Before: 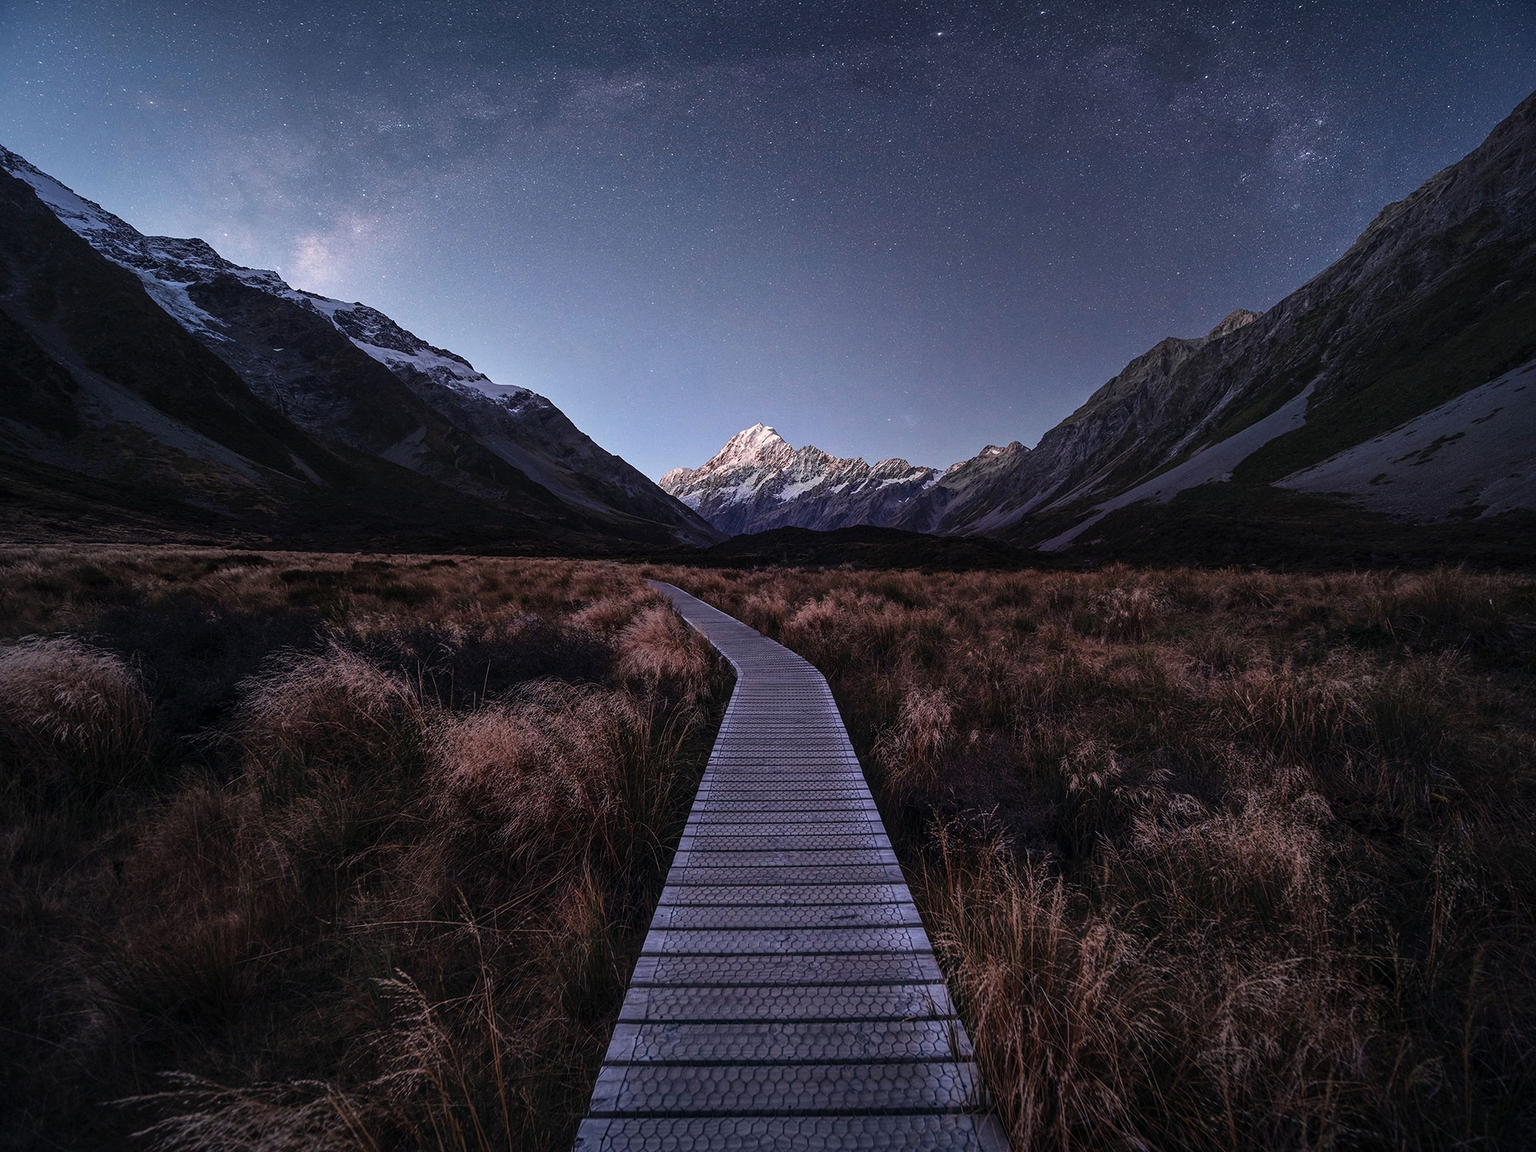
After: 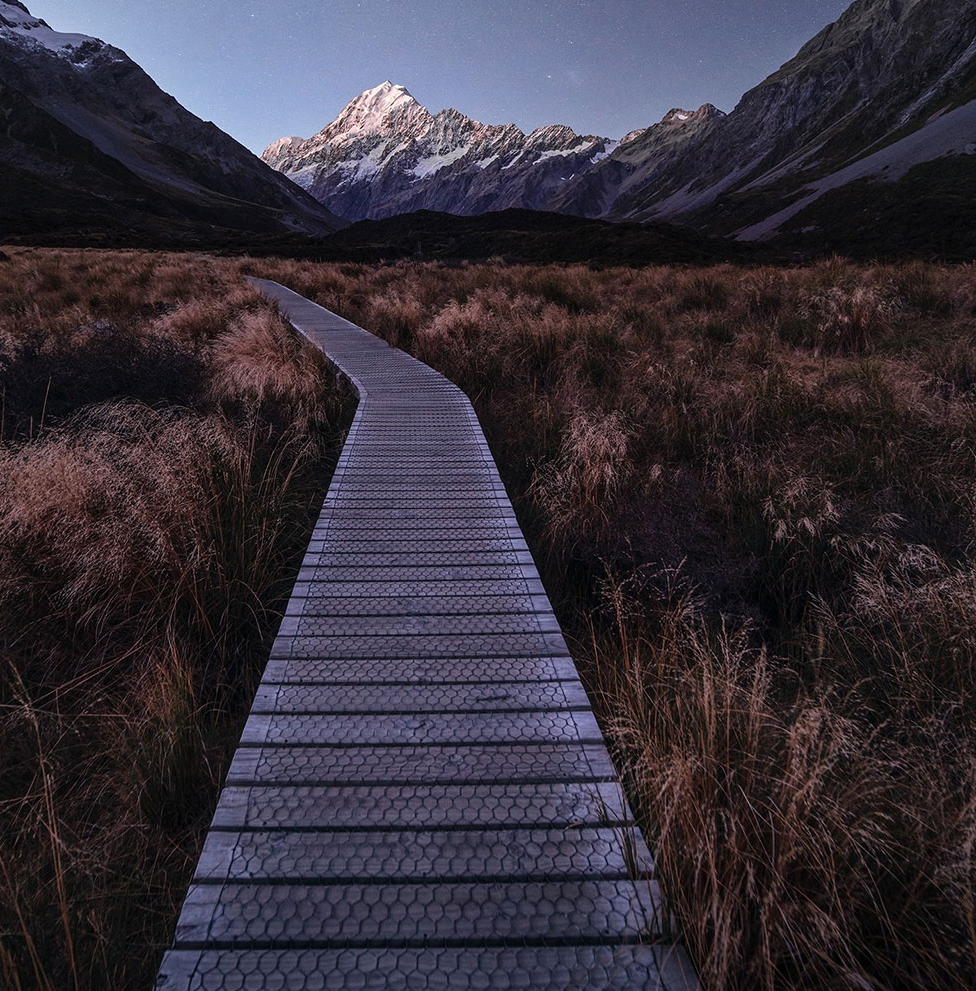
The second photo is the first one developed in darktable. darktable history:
crop and rotate: left 29.275%, top 31.174%, right 19.852%
